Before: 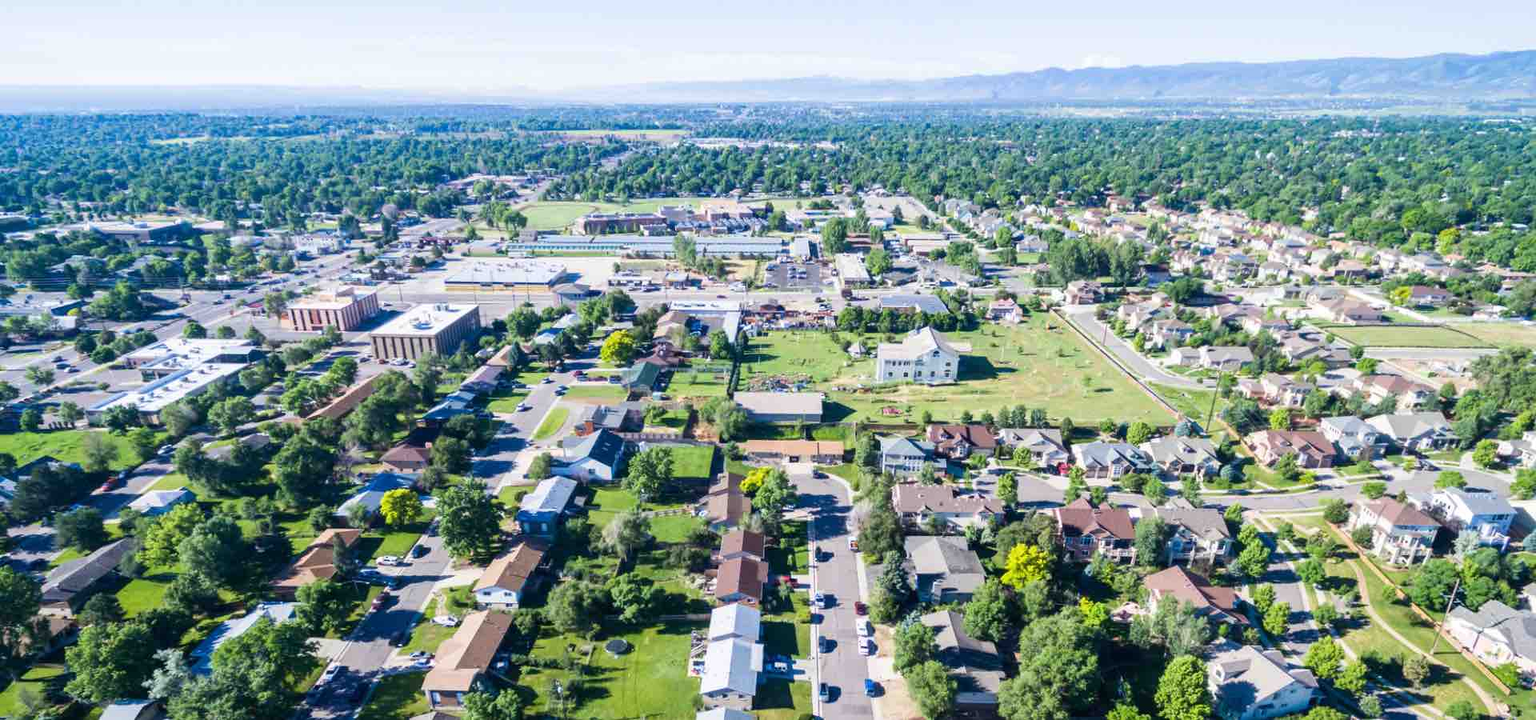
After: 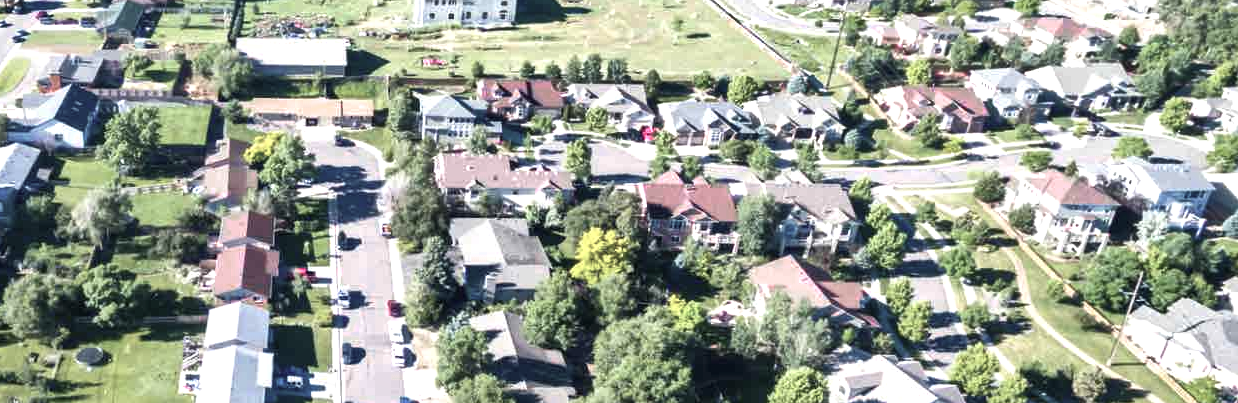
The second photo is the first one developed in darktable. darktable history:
shadows and highlights: shadows 12, white point adjustment 1.2, soften with gaussian
crop and rotate: left 35.509%, top 50.238%, bottom 4.934%
color contrast: green-magenta contrast 1.2, blue-yellow contrast 1.2
exposure: black level correction 0, exposure 0.5 EV, compensate exposure bias true, compensate highlight preservation false
color zones: curves: ch0 [(0, 0.6) (0.129, 0.508) (0.193, 0.483) (0.429, 0.5) (0.571, 0.5) (0.714, 0.5) (0.857, 0.5) (1, 0.6)]; ch1 [(0, 0.481) (0.112, 0.245) (0.213, 0.223) (0.429, 0.233) (0.571, 0.231) (0.683, 0.242) (0.857, 0.296) (1, 0.481)]
